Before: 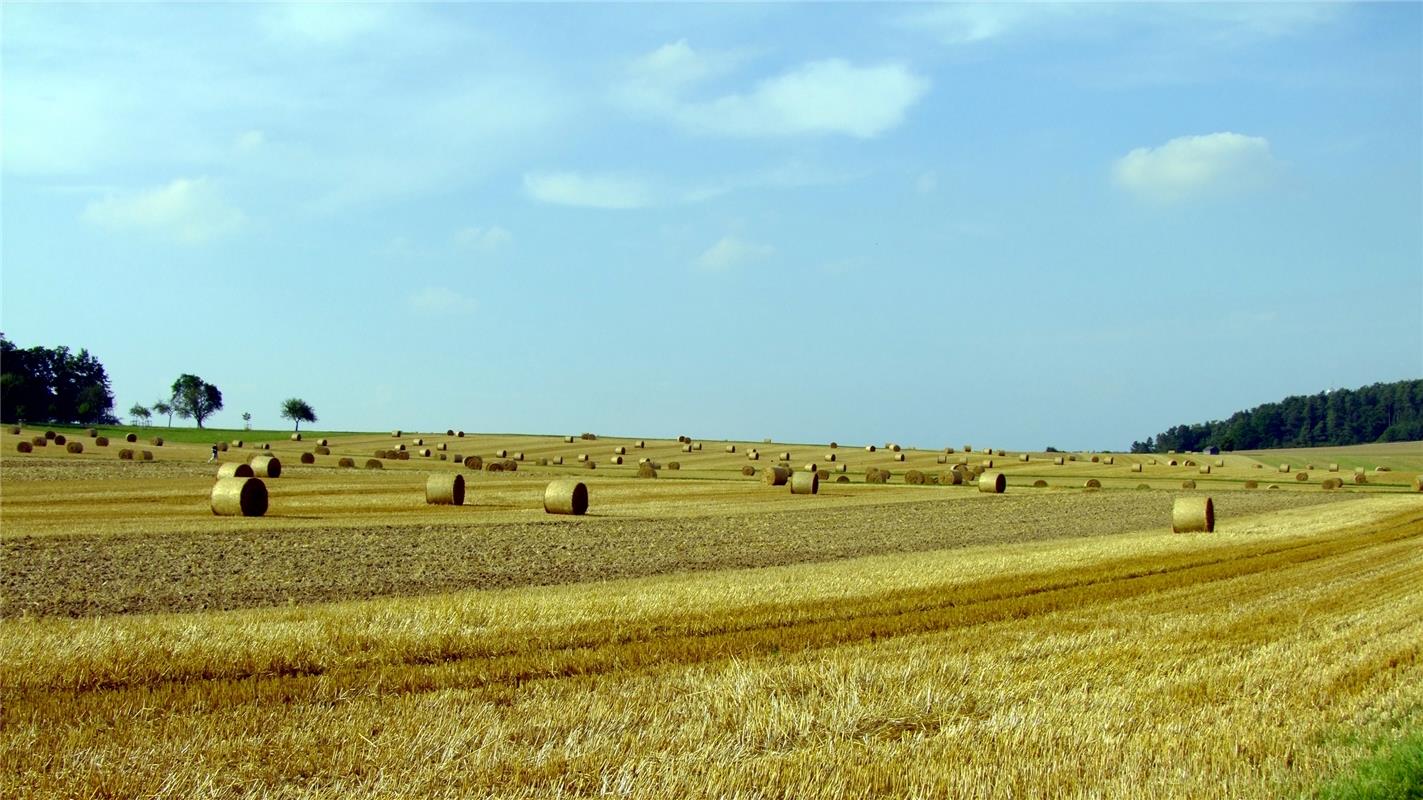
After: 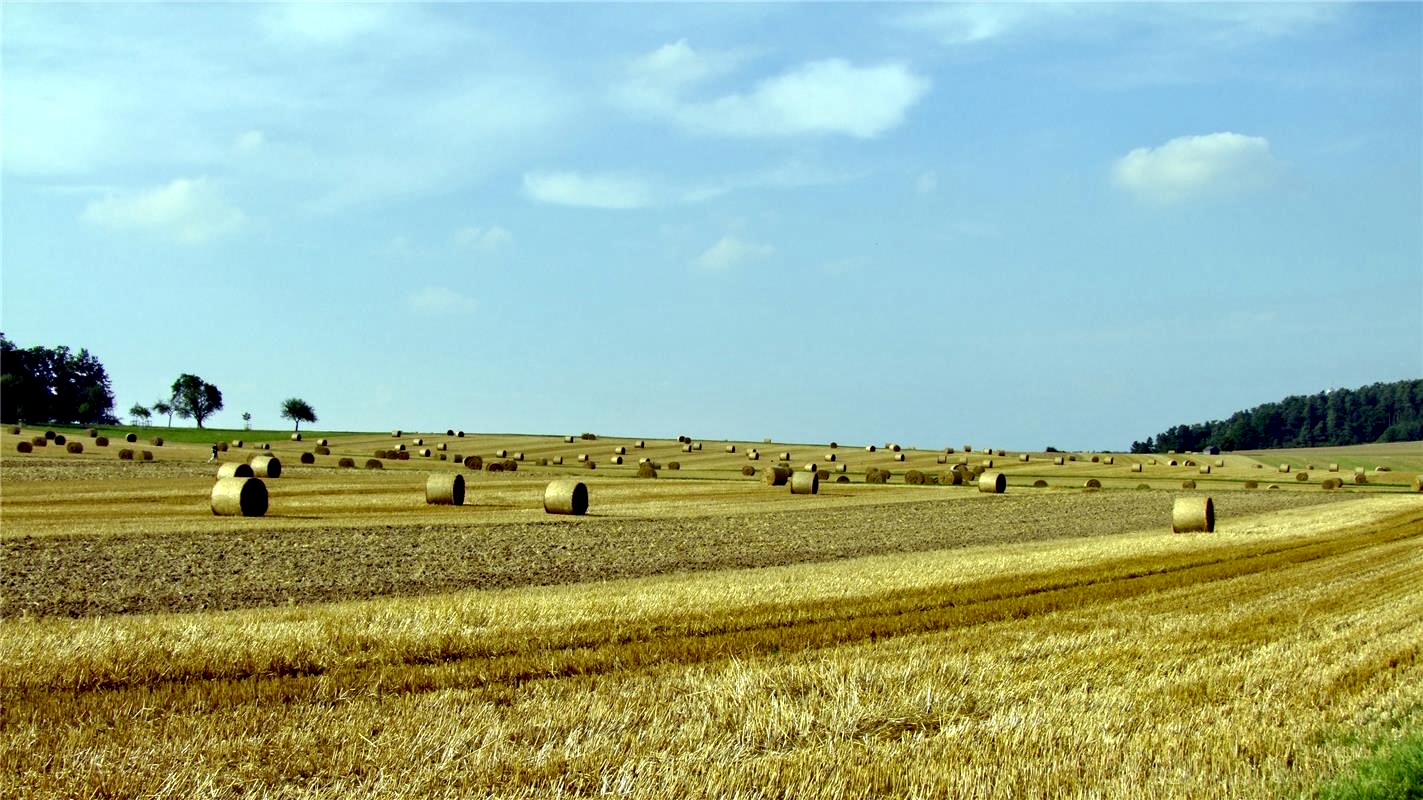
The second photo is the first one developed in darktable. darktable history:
contrast equalizer: octaves 7, y [[0.545, 0.572, 0.59, 0.59, 0.571, 0.545], [0.5 ×6], [0.5 ×6], [0 ×6], [0 ×6]]
